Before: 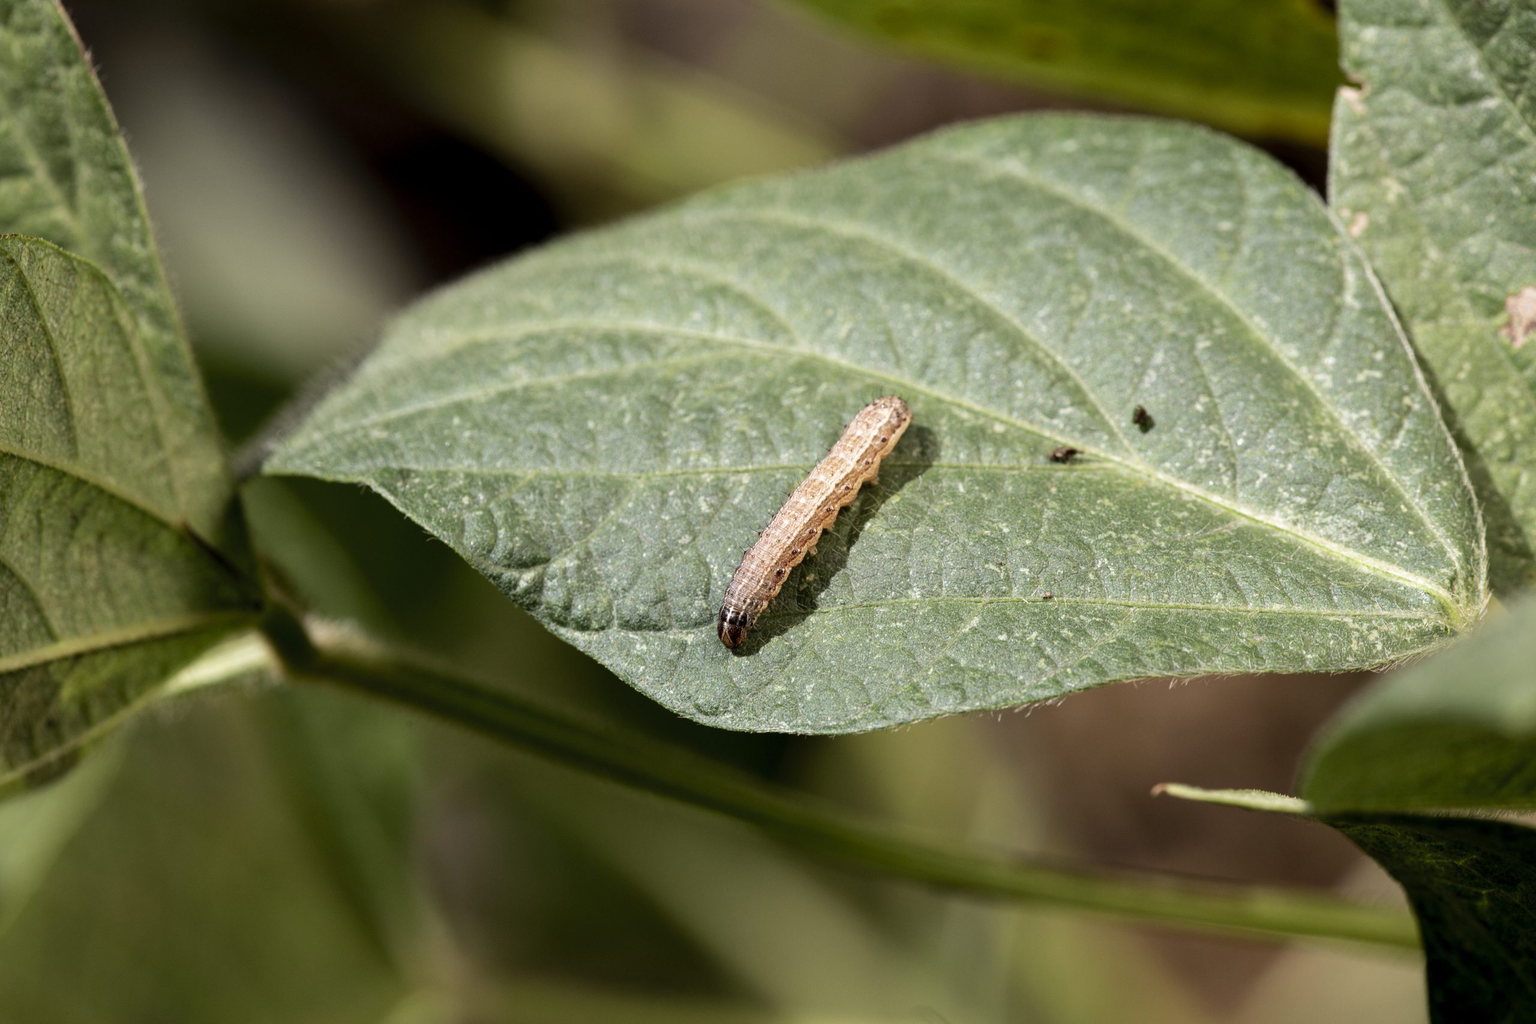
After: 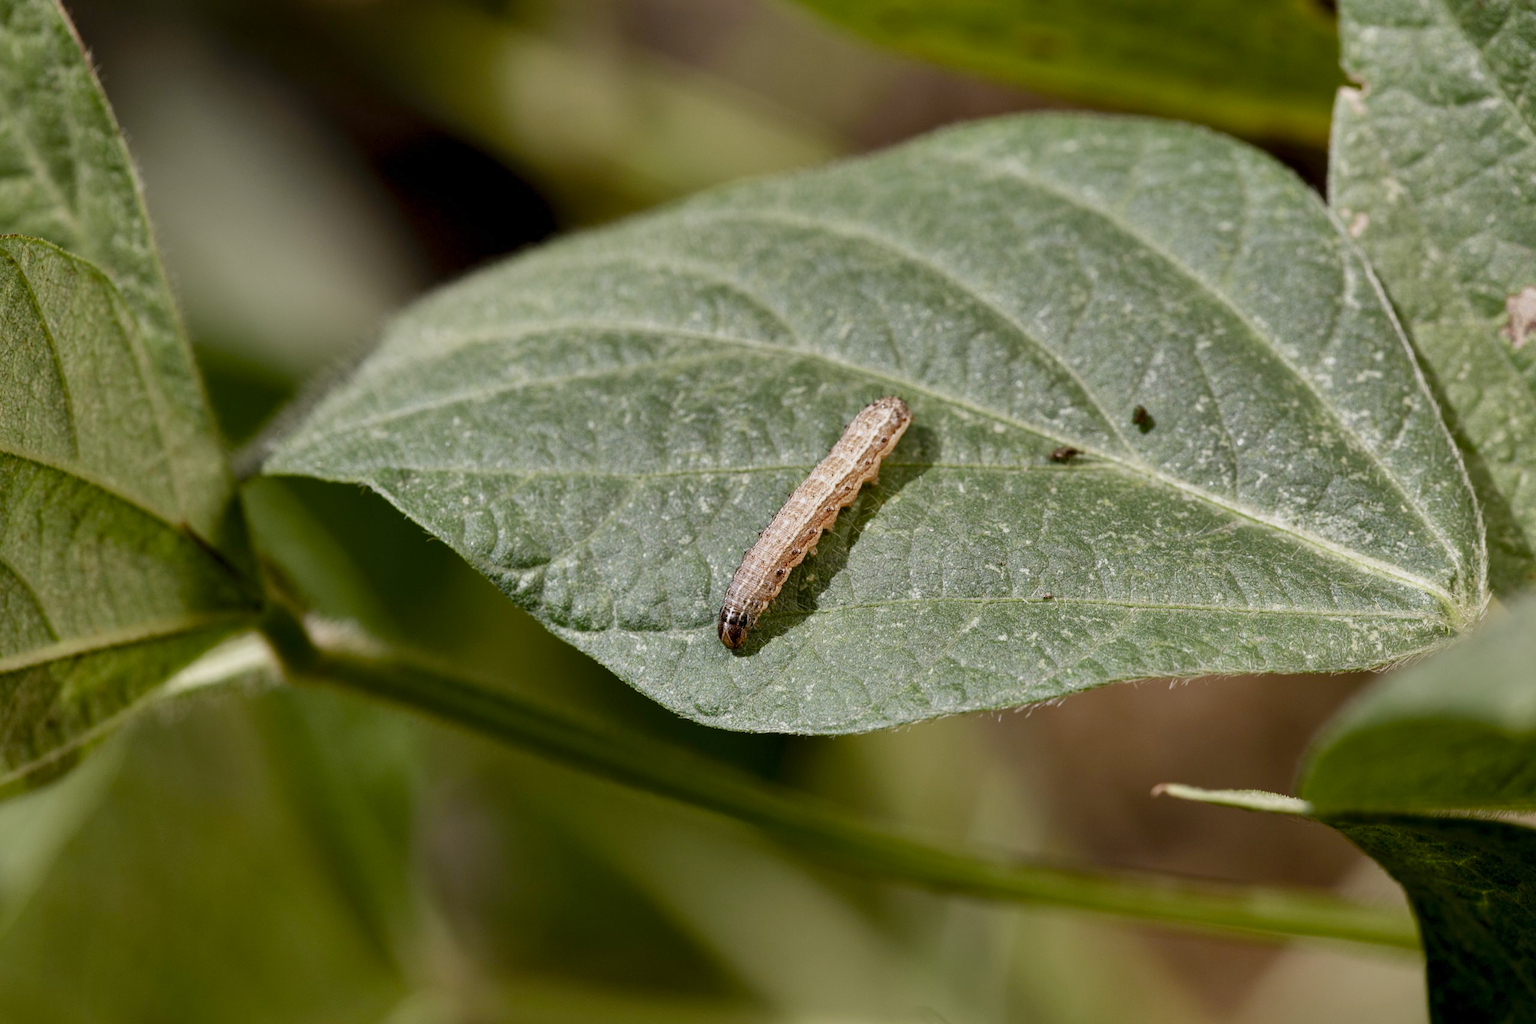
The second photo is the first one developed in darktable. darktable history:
color balance rgb: shadows lift › chroma 1%, shadows lift › hue 113°, highlights gain › chroma 0.2%, highlights gain › hue 333°, perceptual saturation grading › global saturation 20%, perceptual saturation grading › highlights -50%, perceptual saturation grading › shadows 25%, contrast -10%
shadows and highlights: shadows 19.13, highlights -83.41, soften with gaussian
